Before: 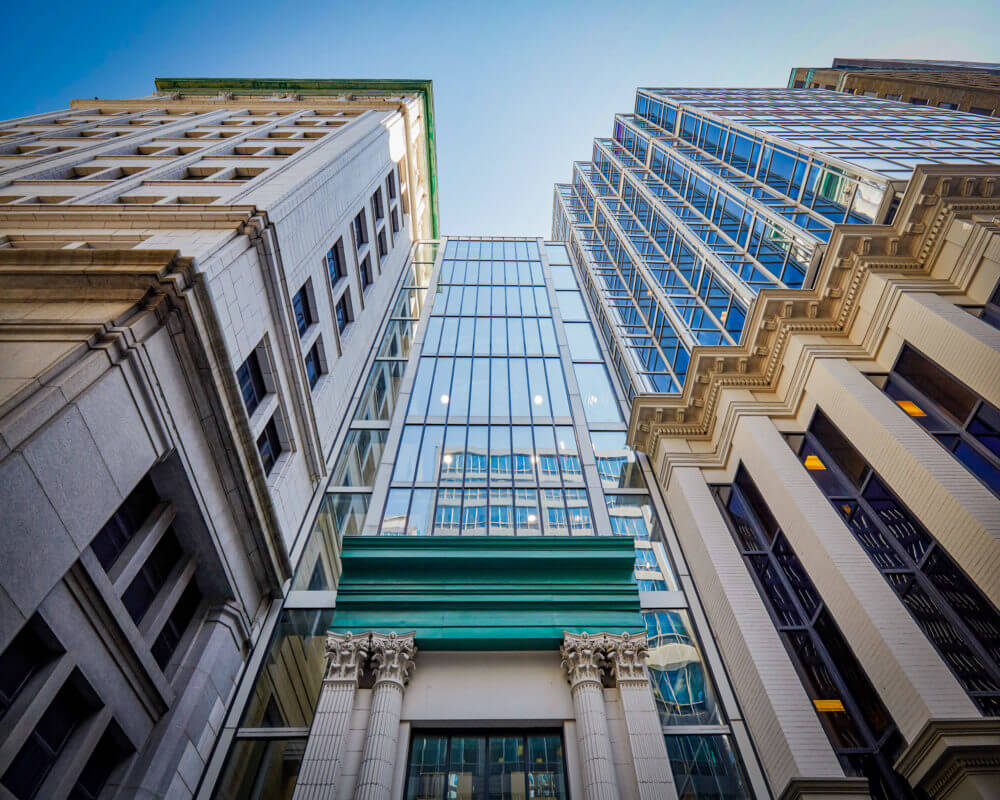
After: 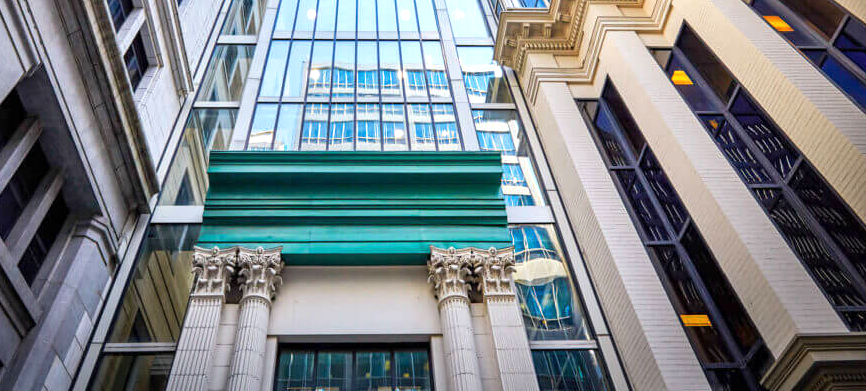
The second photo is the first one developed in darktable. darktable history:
crop and rotate: left 13.306%, top 48.129%, bottom 2.928%
exposure: exposure 0.74 EV, compensate highlight preservation false
